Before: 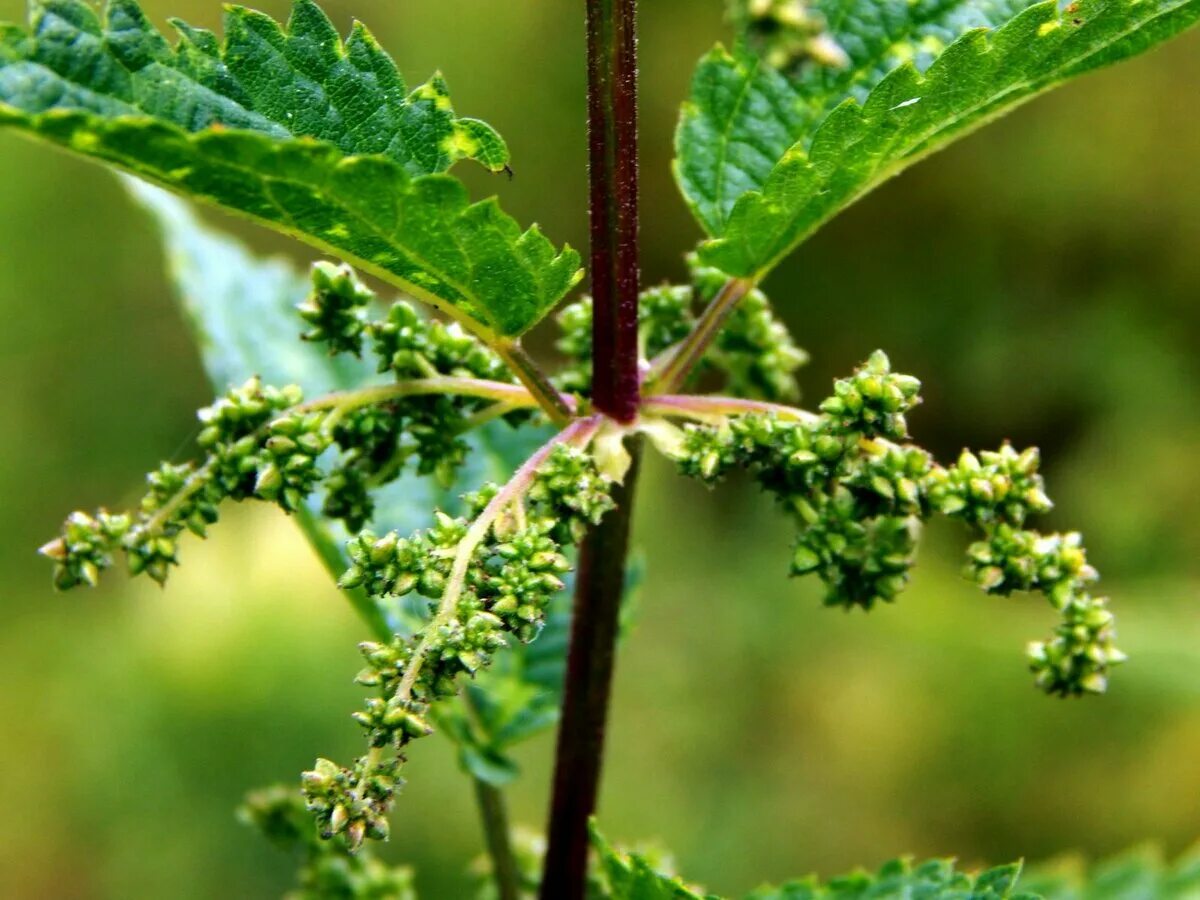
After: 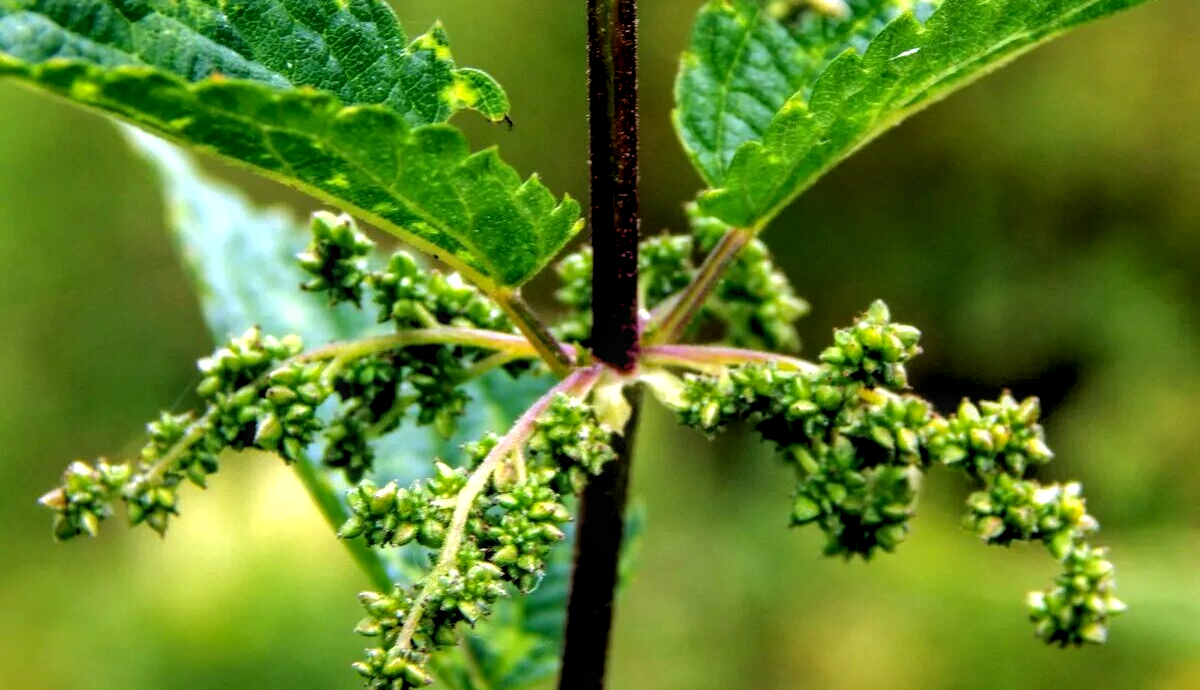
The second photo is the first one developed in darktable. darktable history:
local contrast: on, module defaults
rgb levels: levels [[0.01, 0.419, 0.839], [0, 0.5, 1], [0, 0.5, 1]]
crop: top 5.667%, bottom 17.637%
shadows and highlights: shadows -20, white point adjustment -2, highlights -35
